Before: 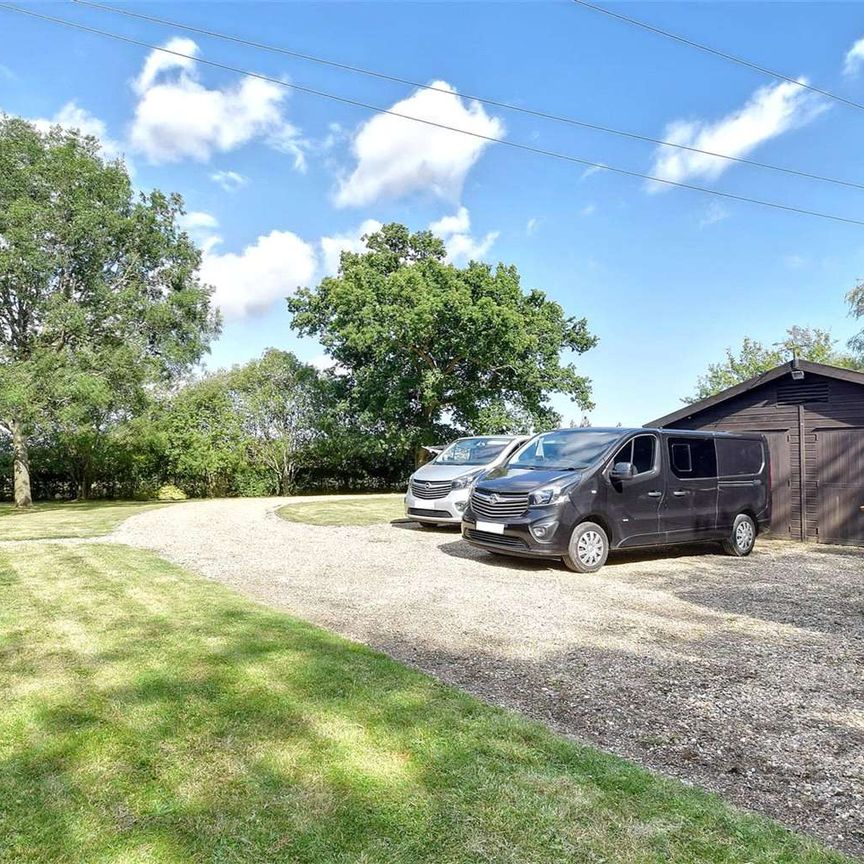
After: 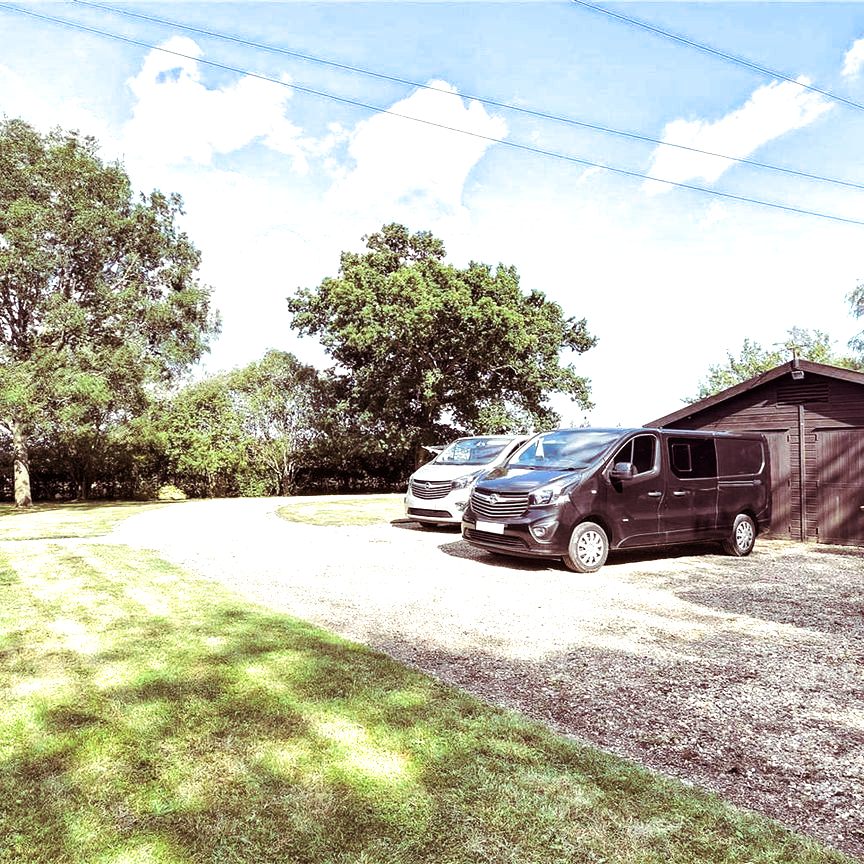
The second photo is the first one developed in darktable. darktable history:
exposure: compensate highlight preservation false
tone equalizer: -8 EV -0.75 EV, -7 EV -0.7 EV, -6 EV -0.6 EV, -5 EV -0.4 EV, -3 EV 0.4 EV, -2 EV 0.6 EV, -1 EV 0.7 EV, +0 EV 0.75 EV, edges refinement/feathering 500, mask exposure compensation -1.57 EV, preserve details no
split-toning: on, module defaults
